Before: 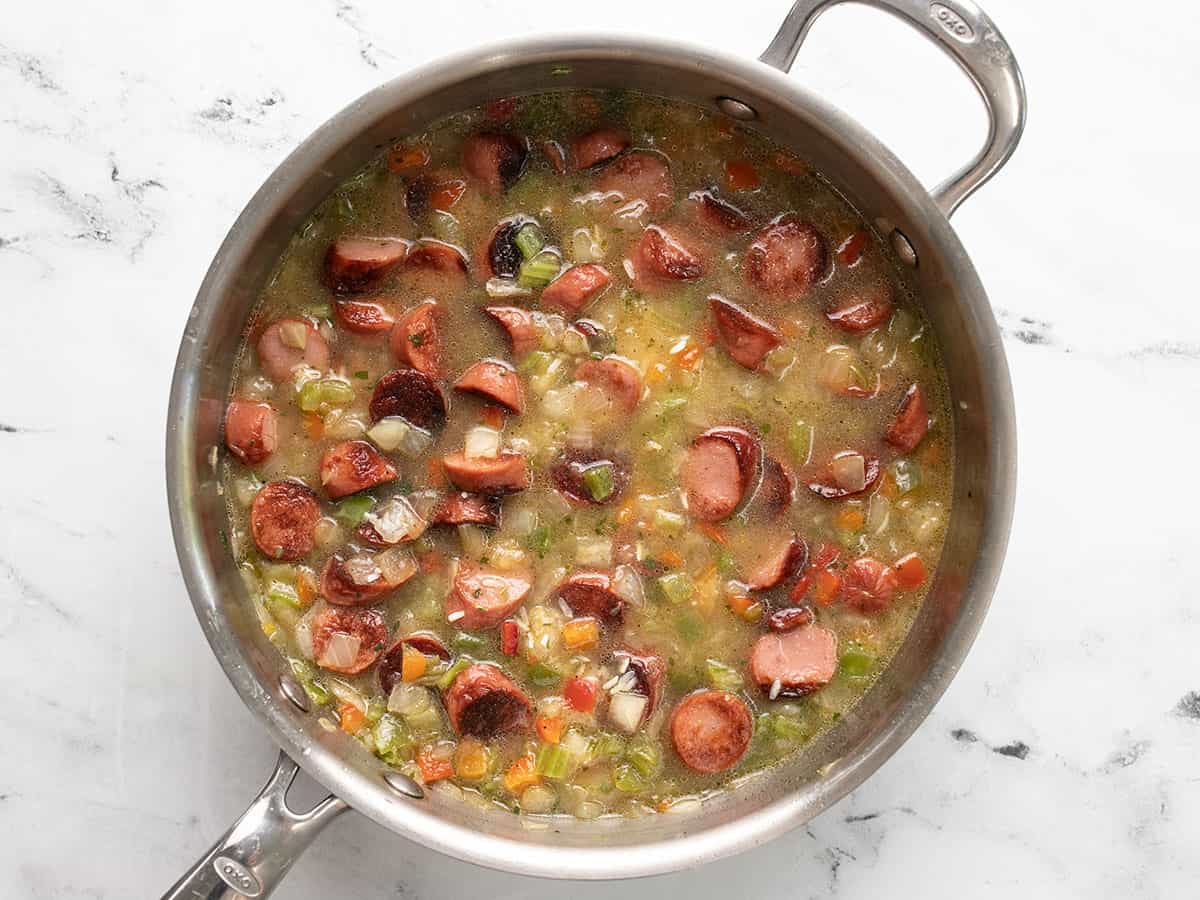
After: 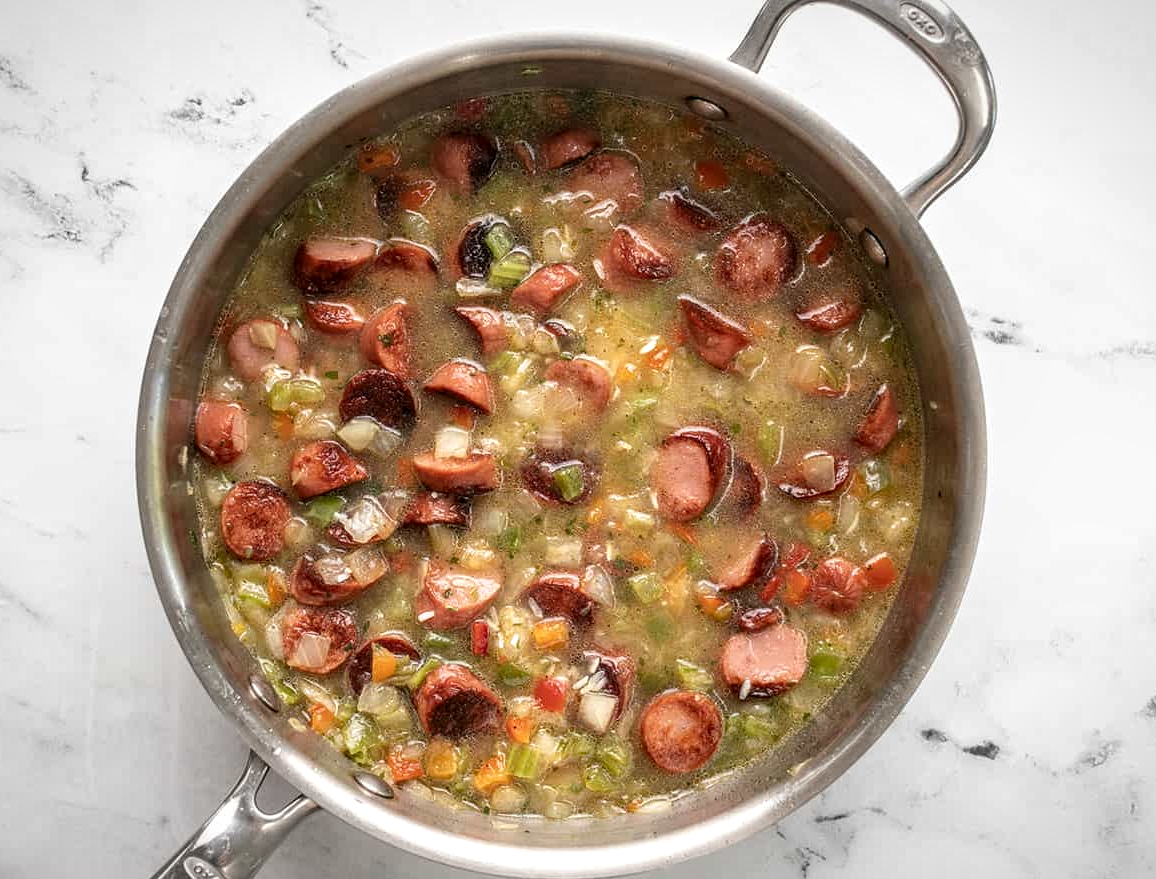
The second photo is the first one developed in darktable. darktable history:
local contrast: detail 130%
vignetting: fall-off start 100%, brightness -0.282, width/height ratio 1.31
crop and rotate: left 2.536%, right 1.107%, bottom 2.246%
